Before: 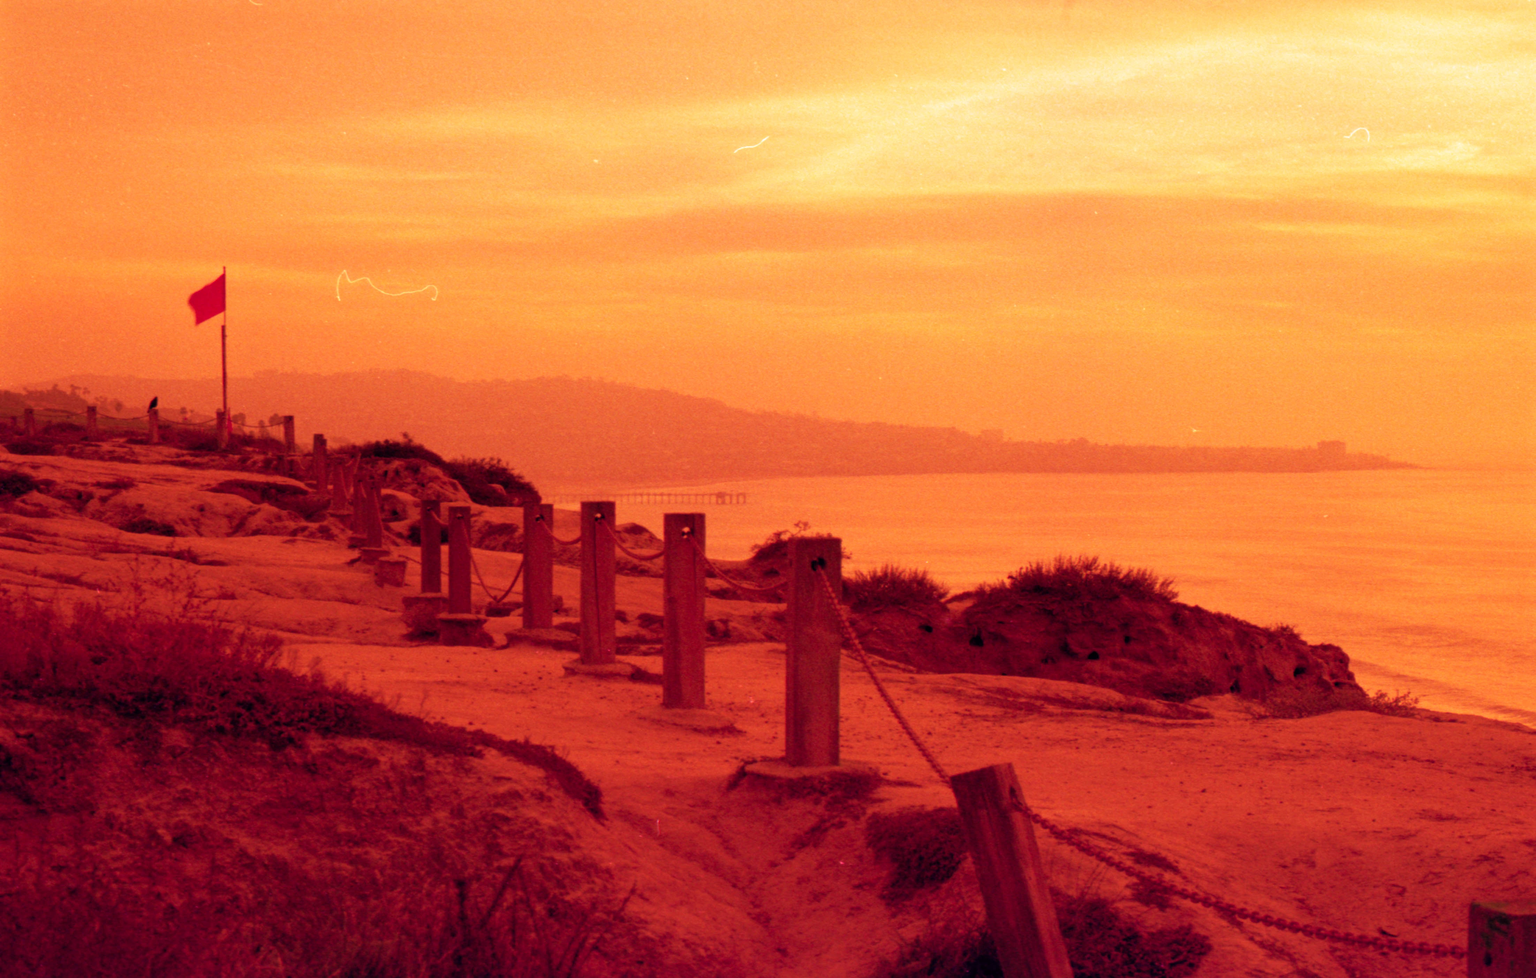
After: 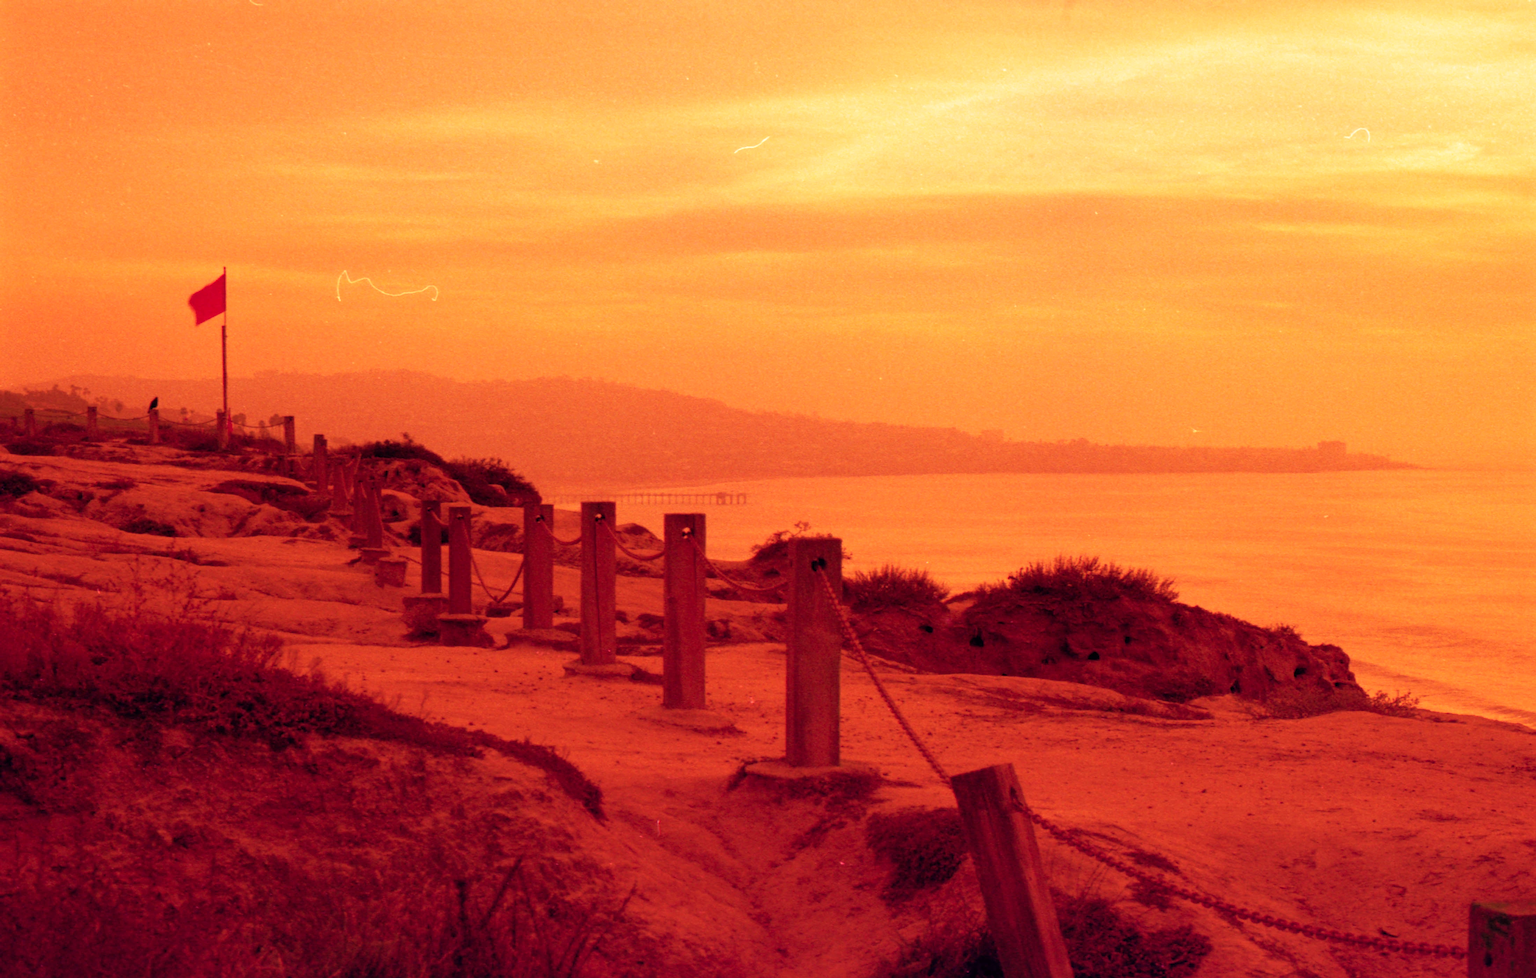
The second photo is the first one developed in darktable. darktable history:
white balance: red 1.029, blue 0.92
sharpen: on, module defaults
